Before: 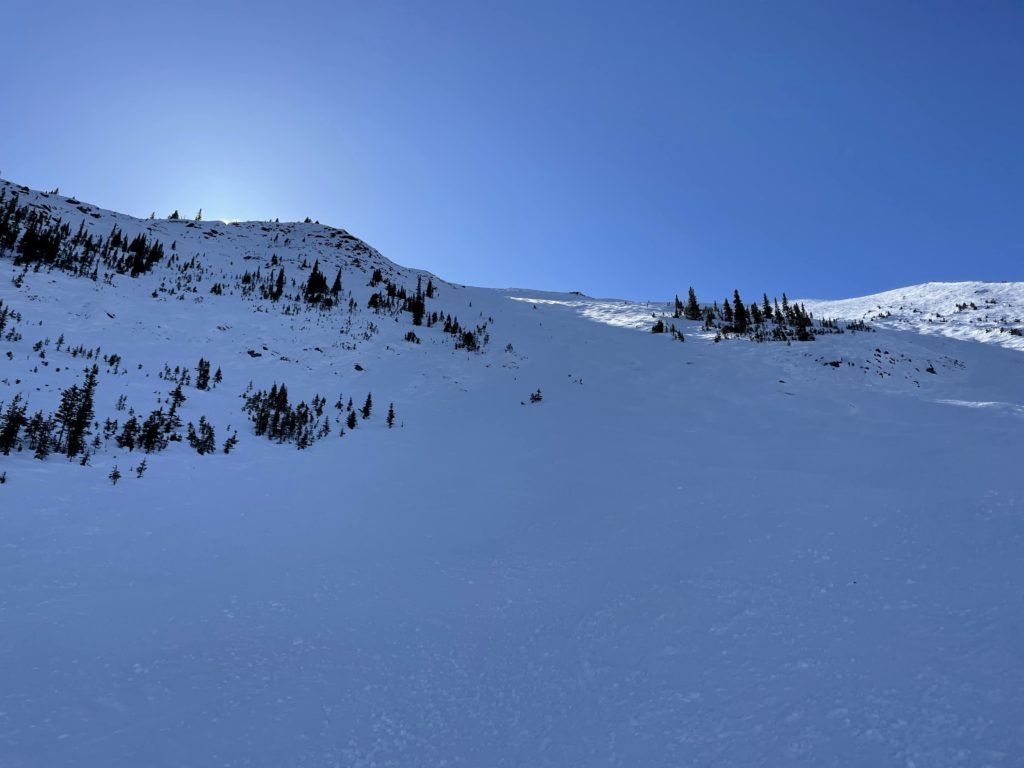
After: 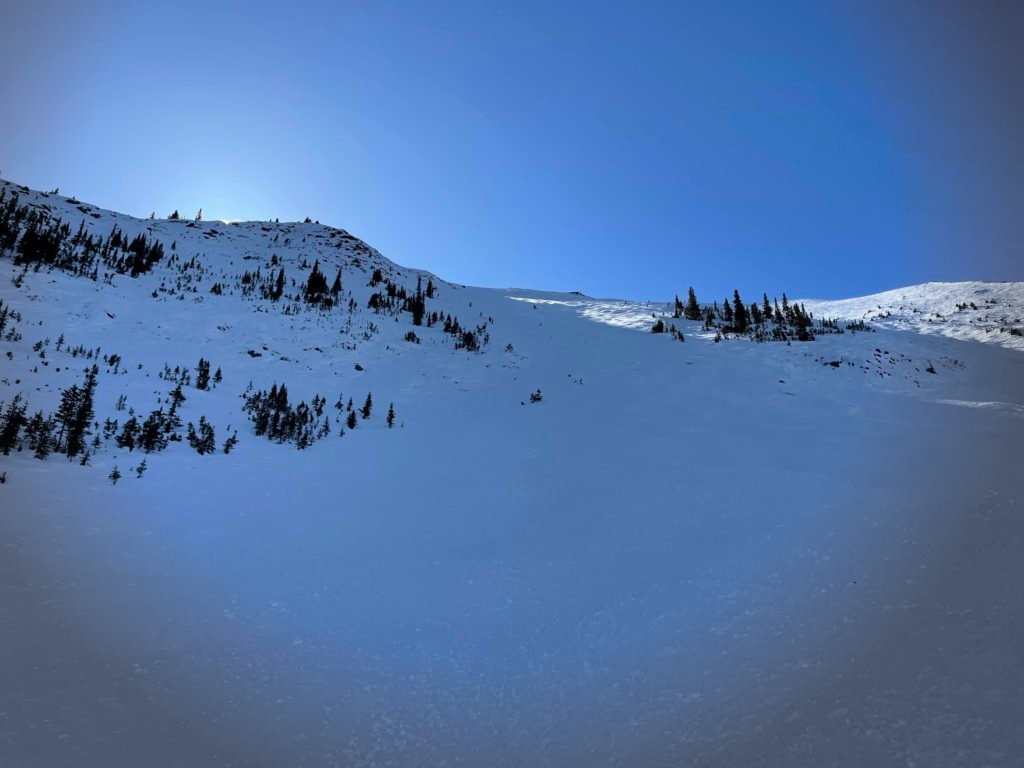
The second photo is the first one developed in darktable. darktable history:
vignetting: fall-off radius 30.99%, center (-0.057, -0.352)
